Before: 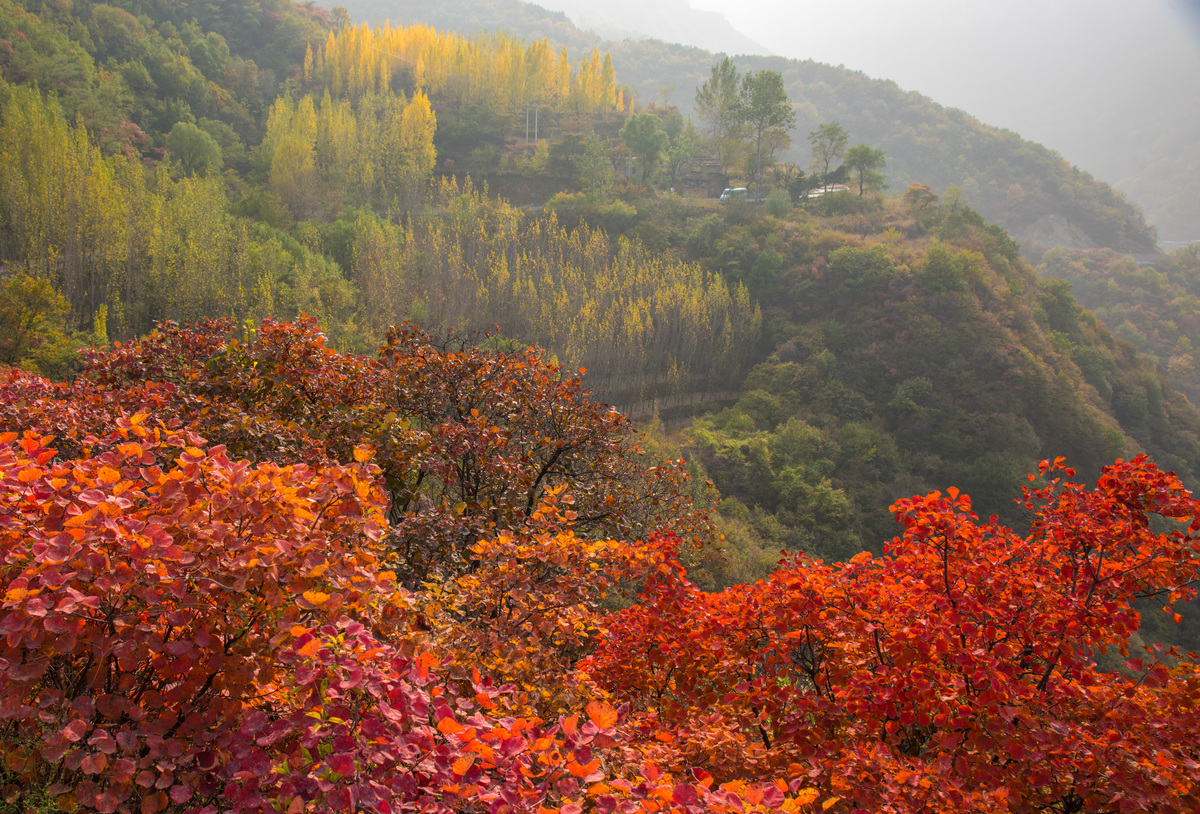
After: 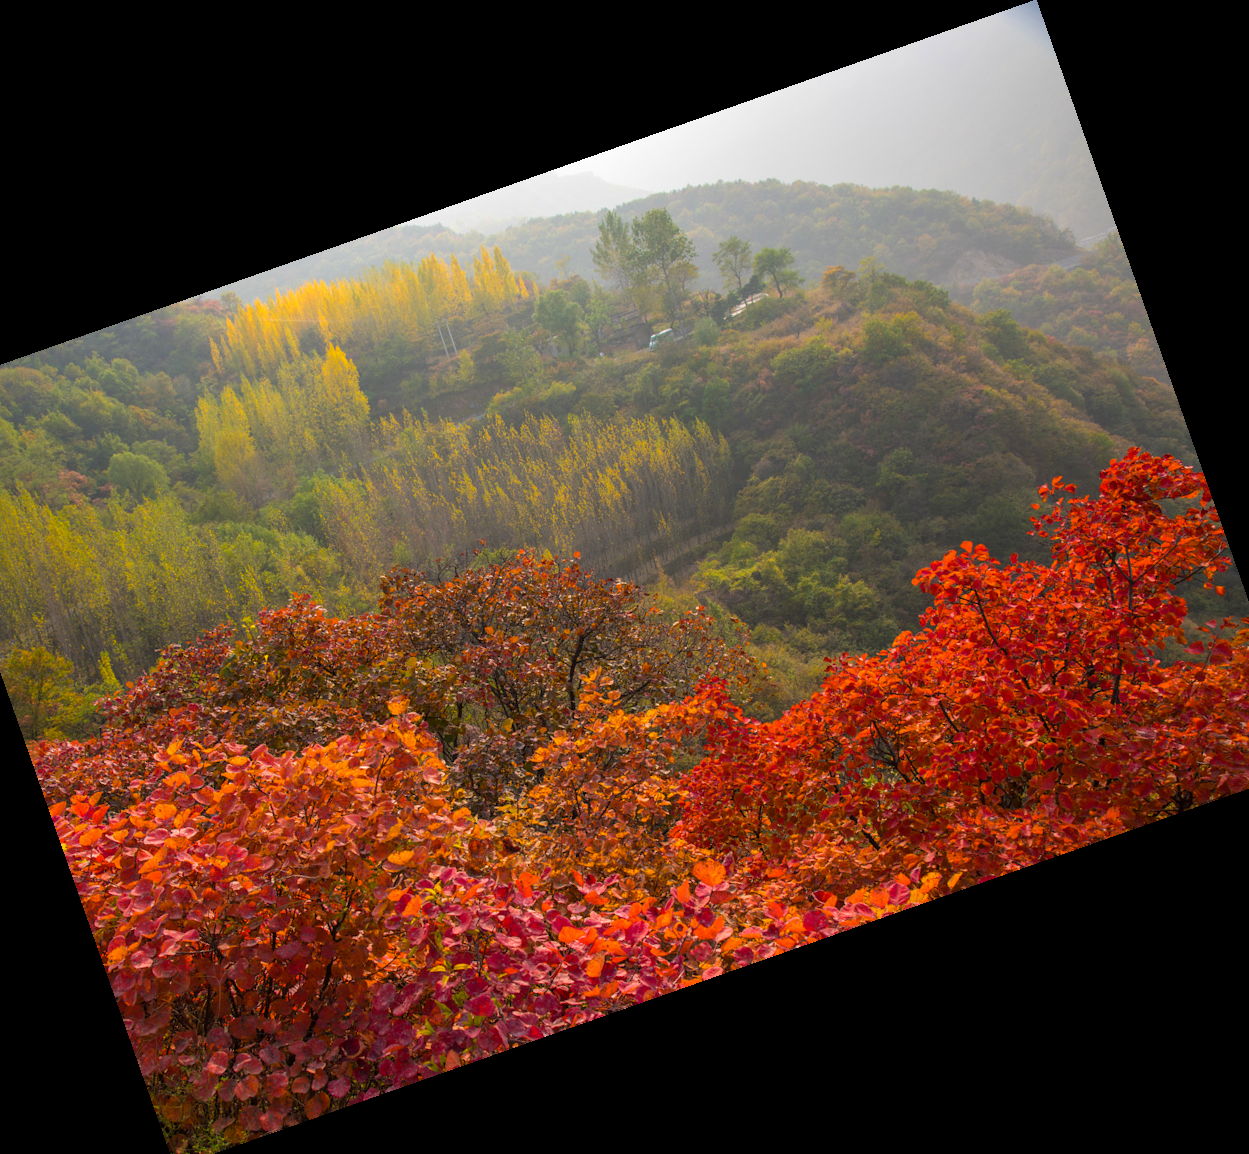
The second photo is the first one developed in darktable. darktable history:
crop and rotate: angle 19.43°, left 6.812%, right 4.125%, bottom 1.087%
tone equalizer: on, module defaults
color balance rgb: perceptual saturation grading › global saturation 10%, global vibrance 20%
